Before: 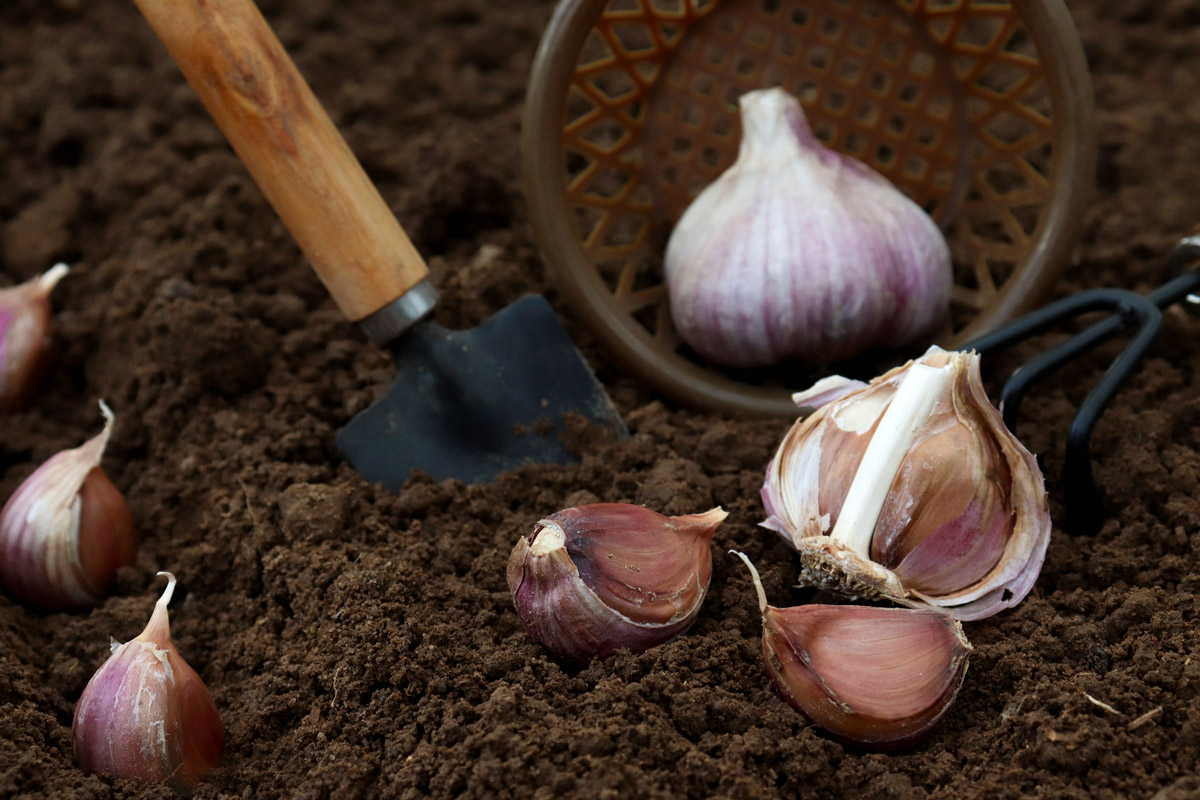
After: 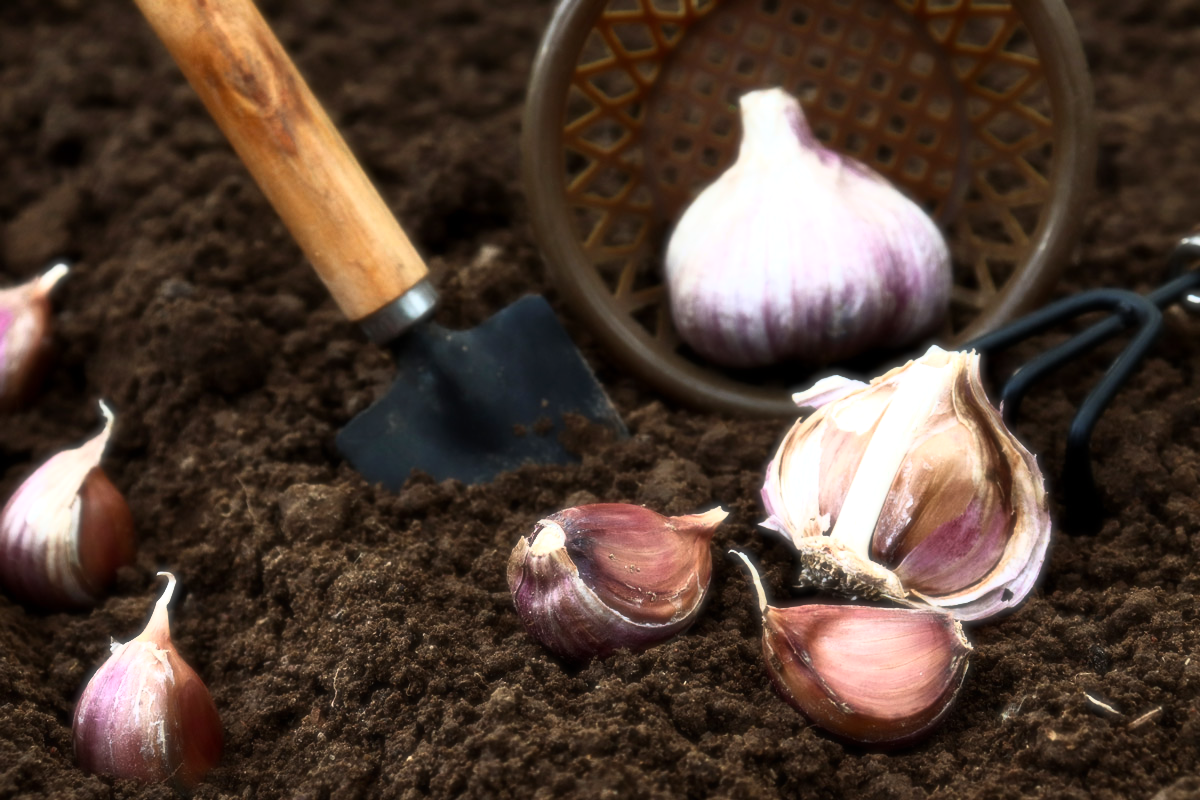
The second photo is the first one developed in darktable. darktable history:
tone equalizer: -8 EV -0.75 EV, -7 EV -0.7 EV, -6 EV -0.6 EV, -5 EV -0.4 EV, -3 EV 0.4 EV, -2 EV 0.6 EV, -1 EV 0.7 EV, +0 EV 0.75 EV, edges refinement/feathering 500, mask exposure compensation -1.57 EV, preserve details no
base curve: curves: ch0 [(0, 0) (0.557, 0.834) (1, 1)]
soften: size 19.52%, mix 20.32%
